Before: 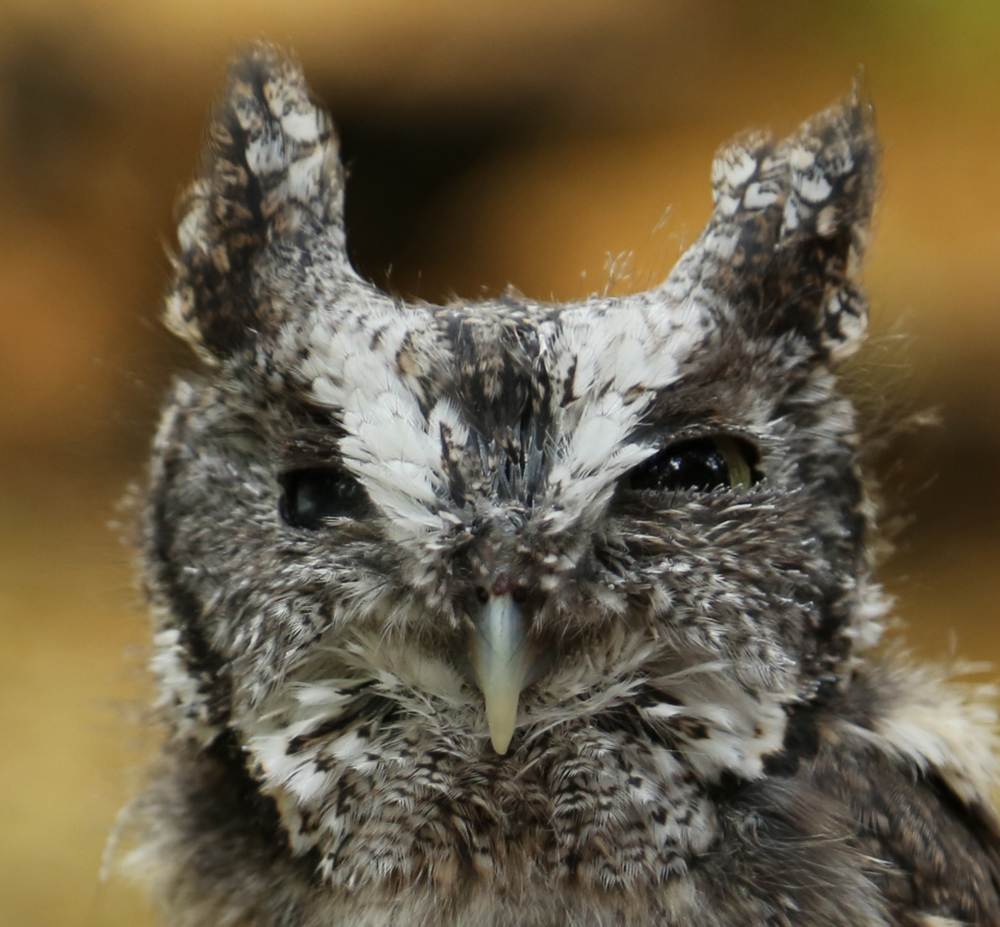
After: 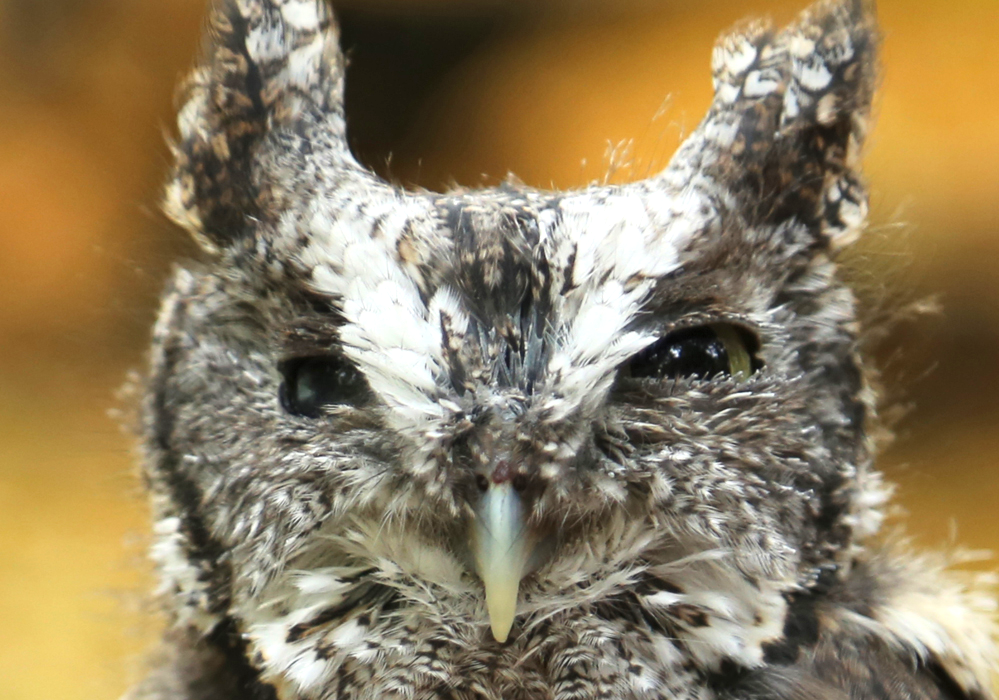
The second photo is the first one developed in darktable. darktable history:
exposure: black level correction 0, exposure 0.69 EV, compensate highlight preservation false
contrast brightness saturation: contrast 0.075, brightness 0.073, saturation 0.18
crop and rotate: top 12.235%, bottom 12.242%
